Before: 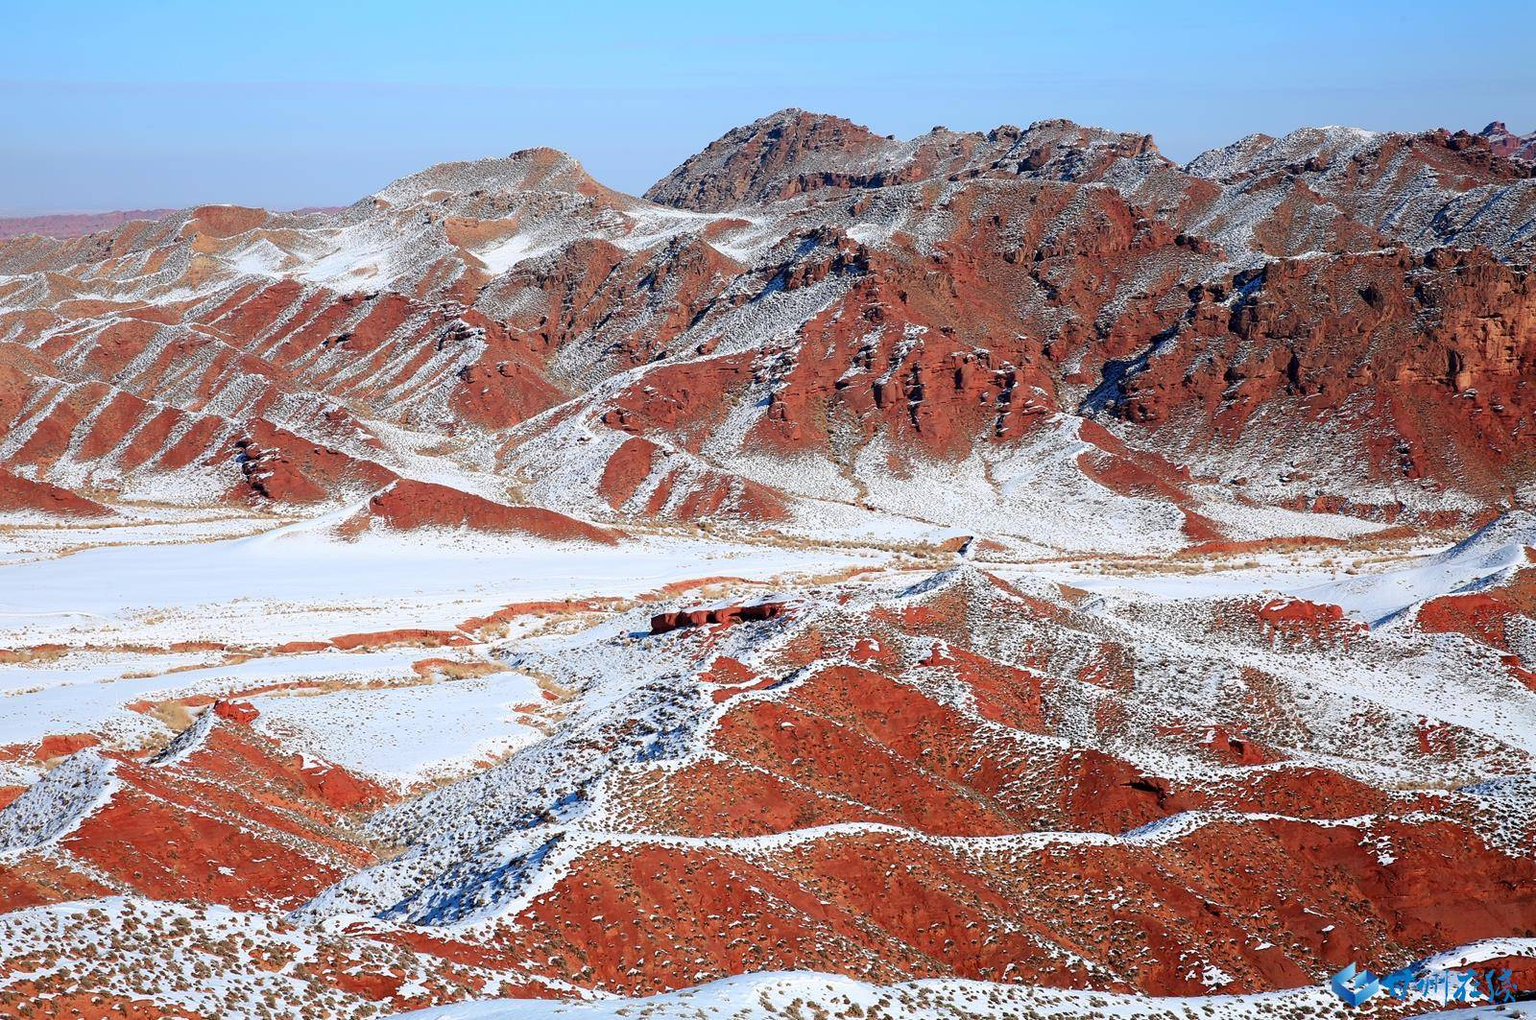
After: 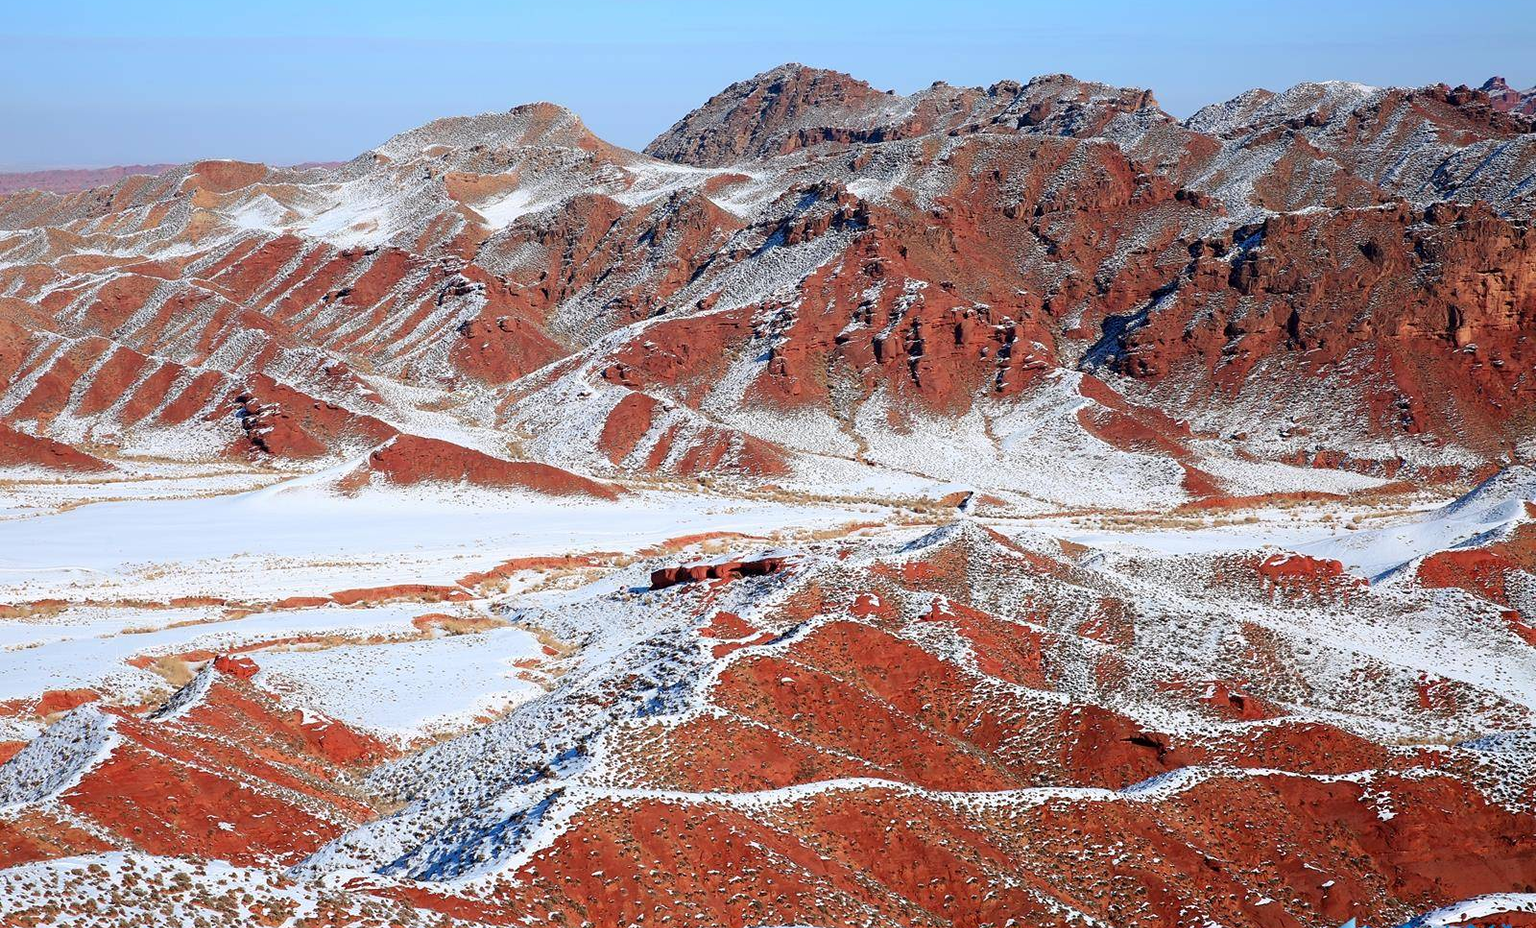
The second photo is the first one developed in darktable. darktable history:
crop and rotate: top 4.511%, bottom 4.511%
